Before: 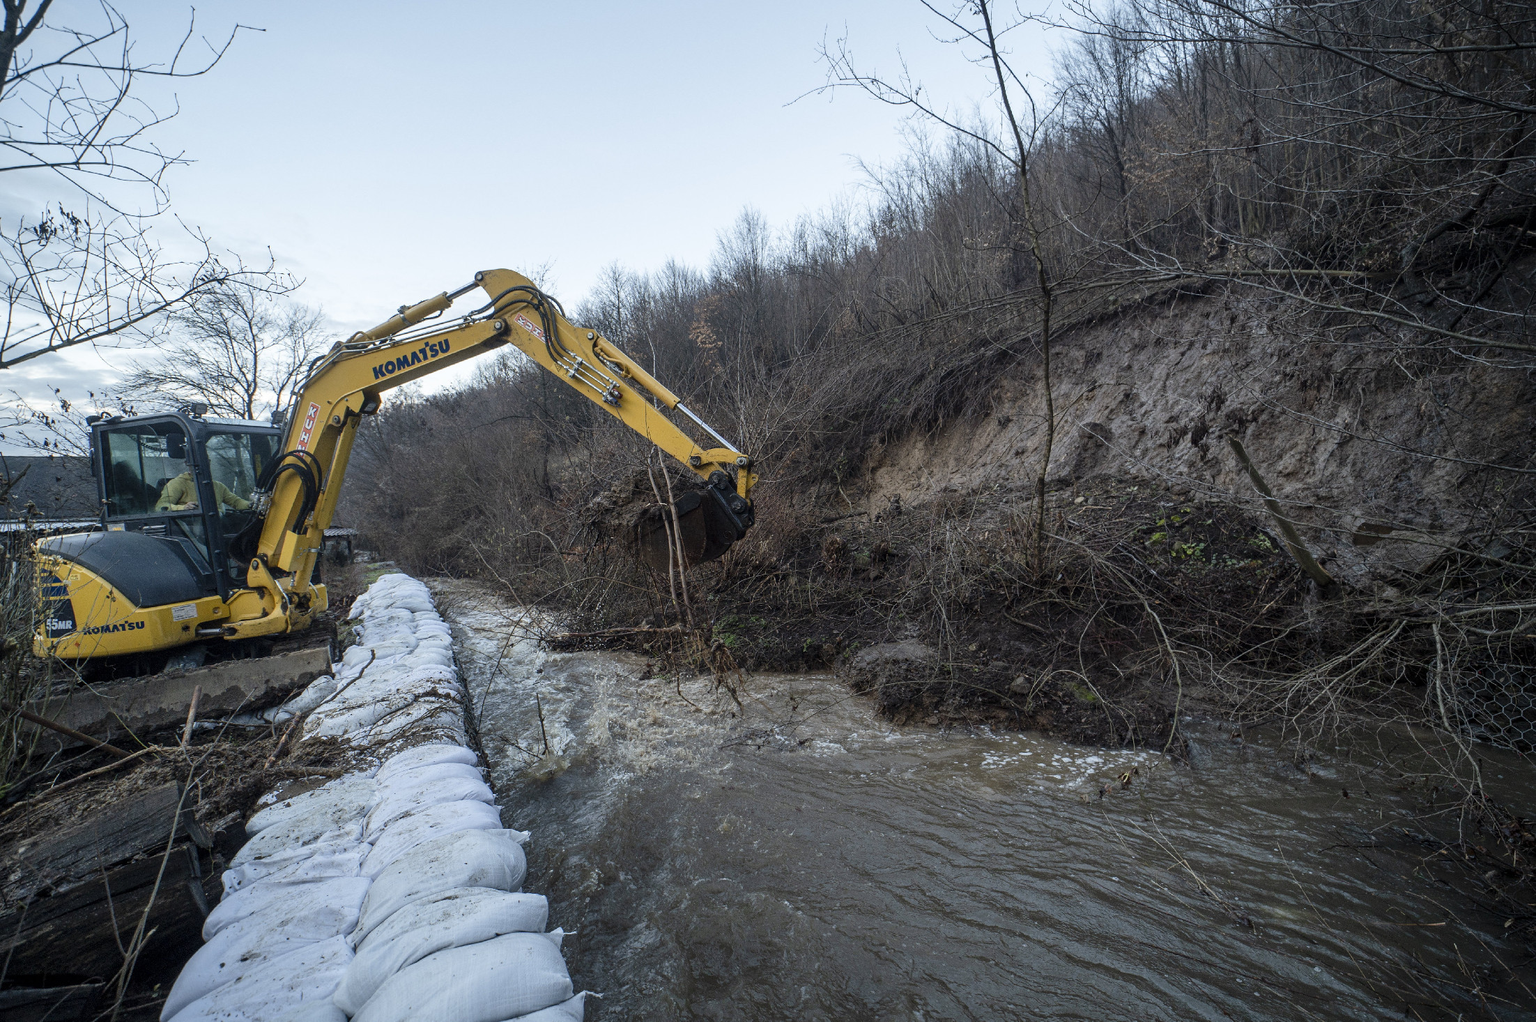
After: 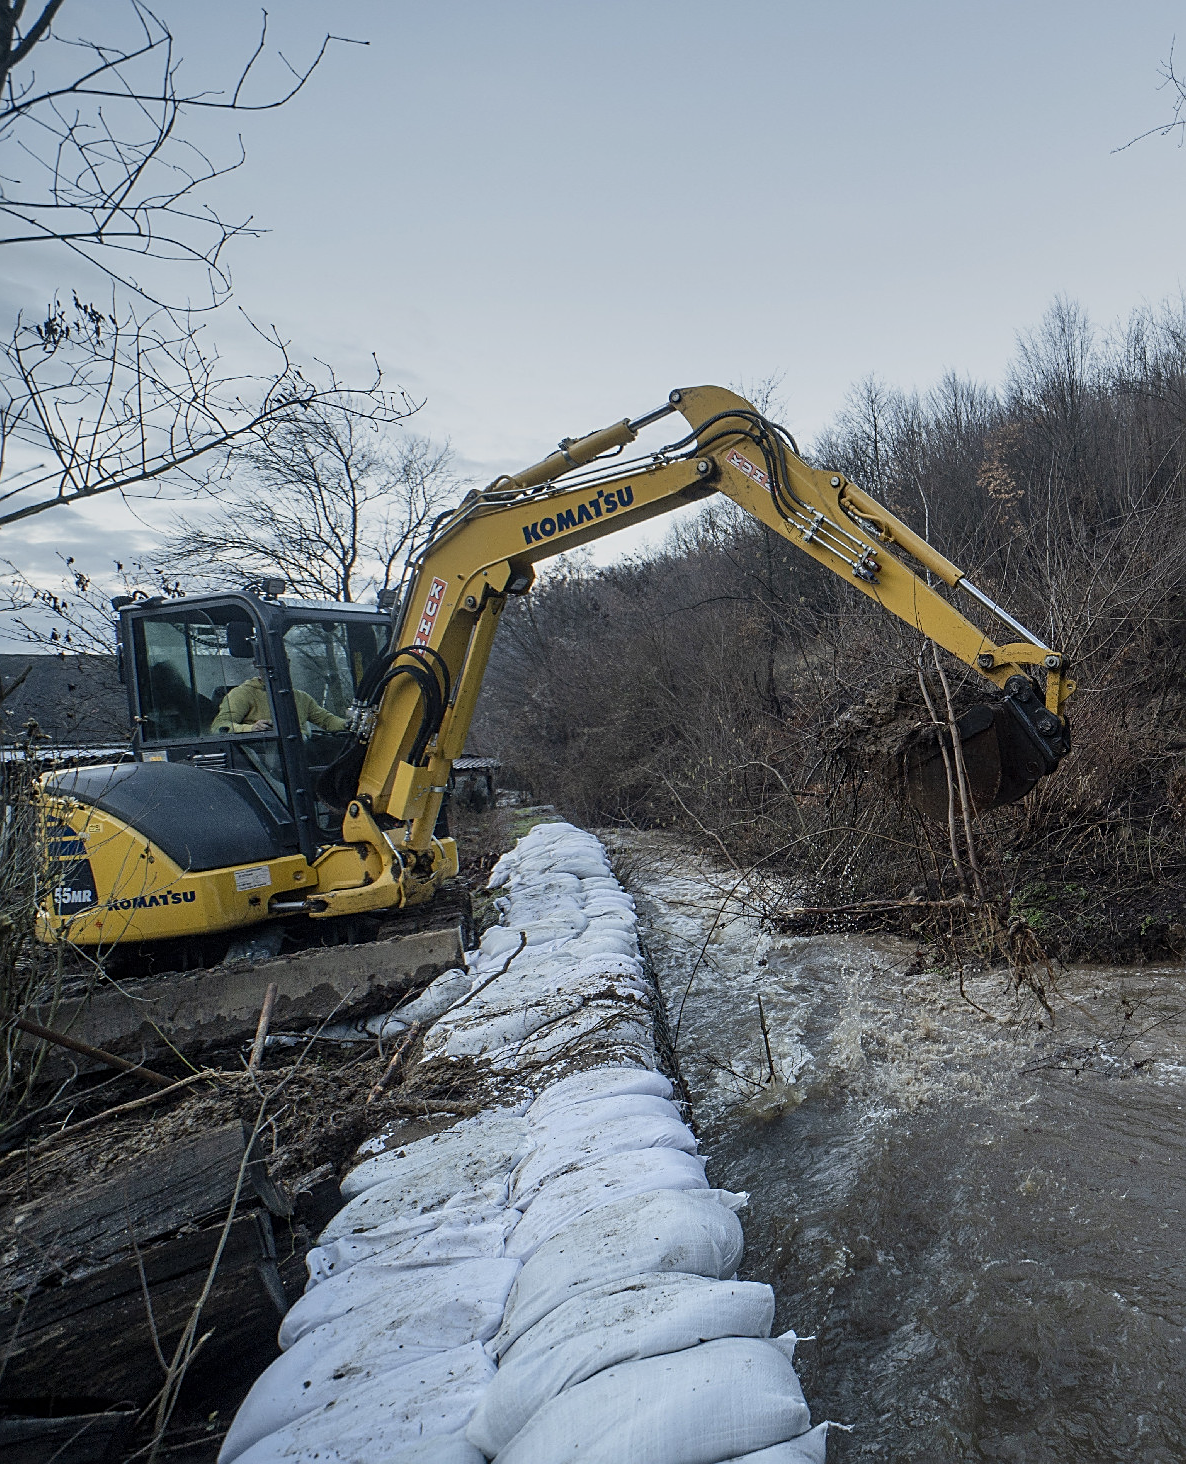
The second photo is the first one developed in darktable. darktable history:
exposure: compensate highlight preservation false
sharpen: on, module defaults
crop: left 0.587%, right 45.588%, bottom 0.086%
graduated density: on, module defaults
